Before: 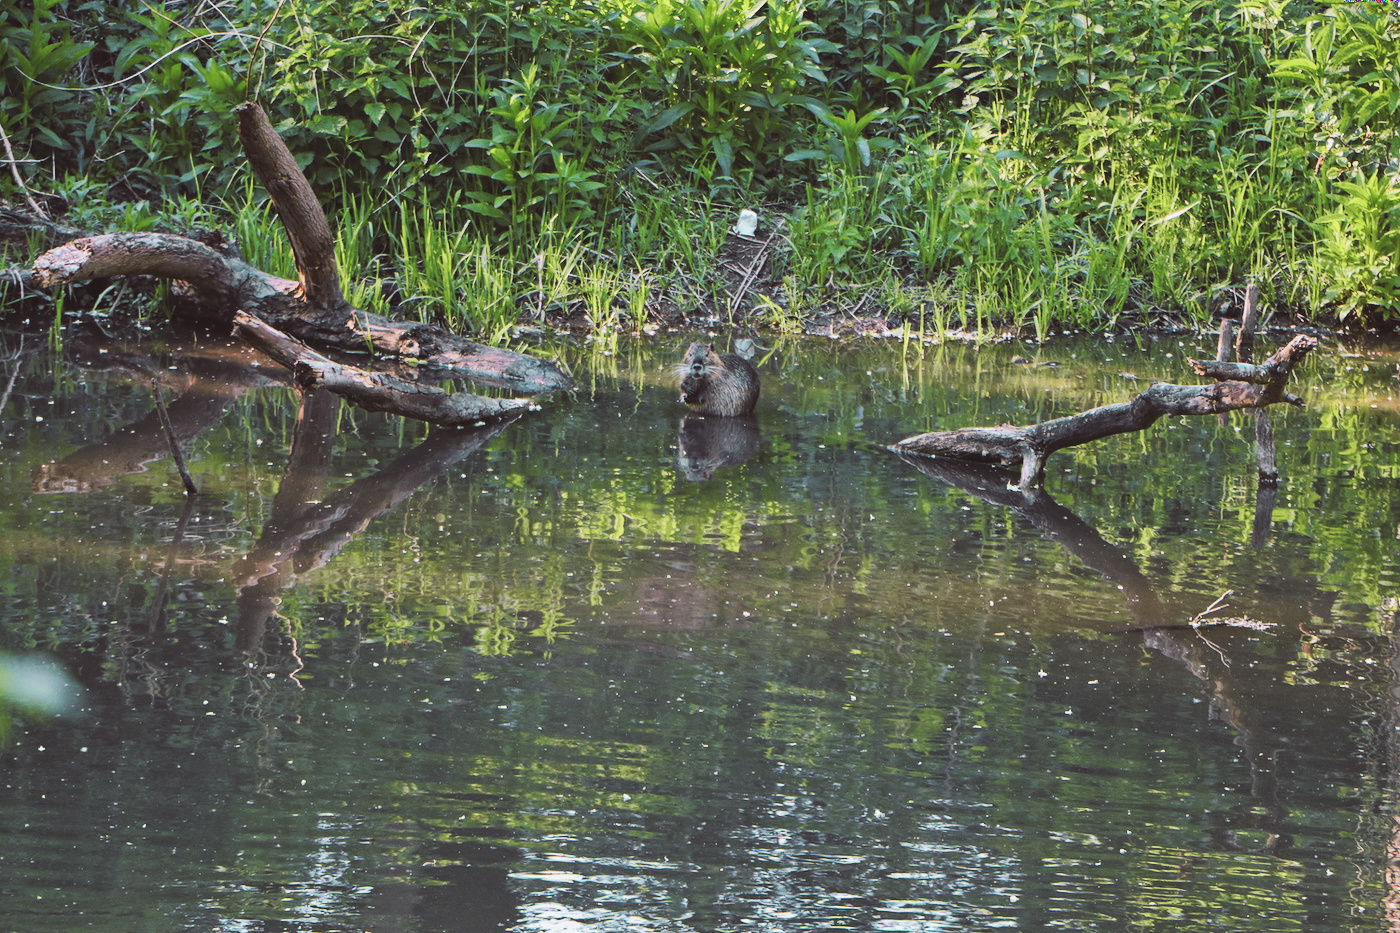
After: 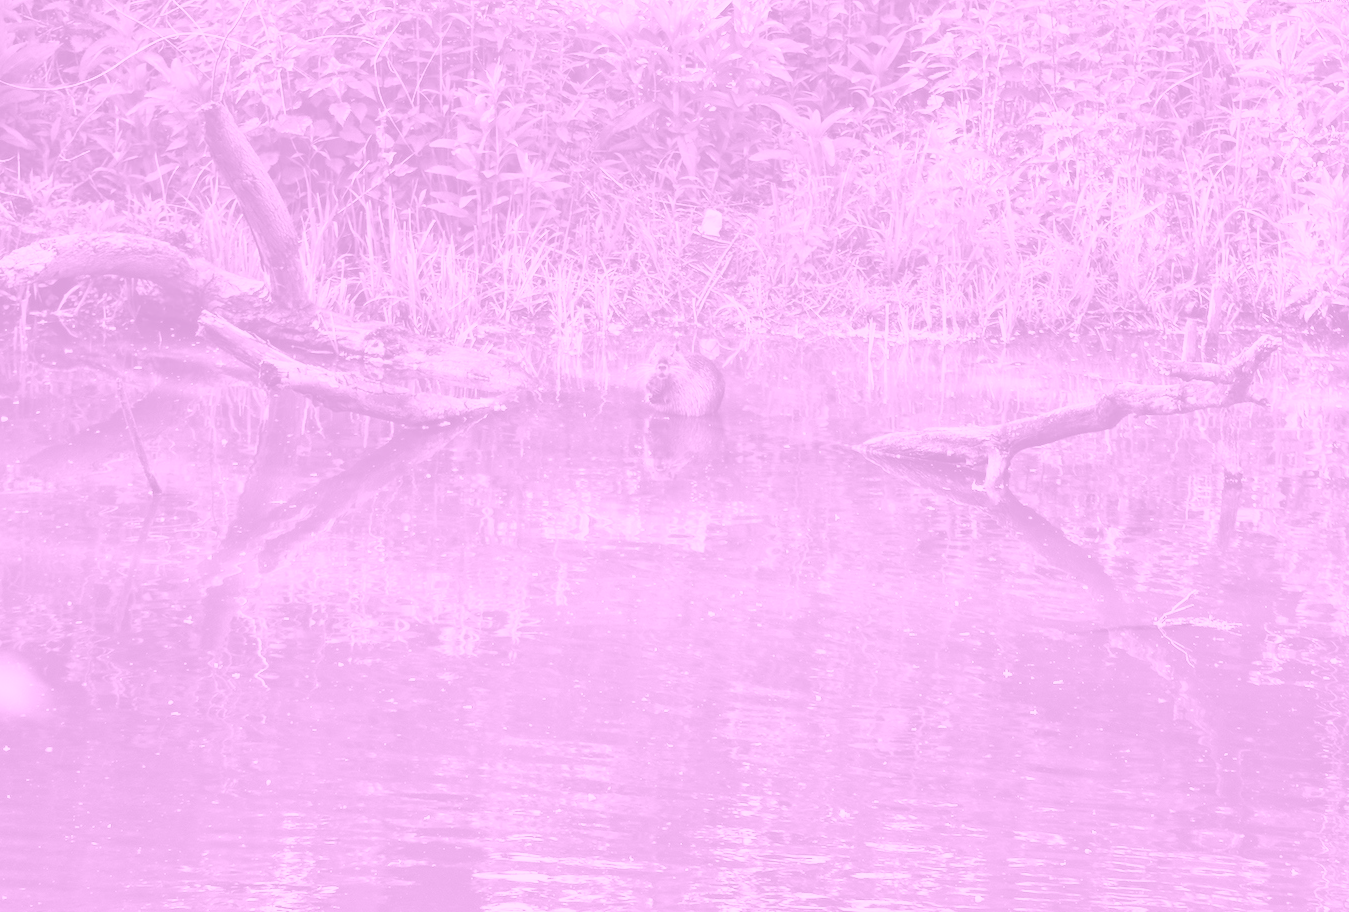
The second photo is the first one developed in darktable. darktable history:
crop and rotate: left 2.536%, right 1.107%, bottom 2.246%
colorize: hue 331.2°, saturation 69%, source mix 30.28%, lightness 69.02%, version 1
contrast brightness saturation: brightness 0.18, saturation -0.5
